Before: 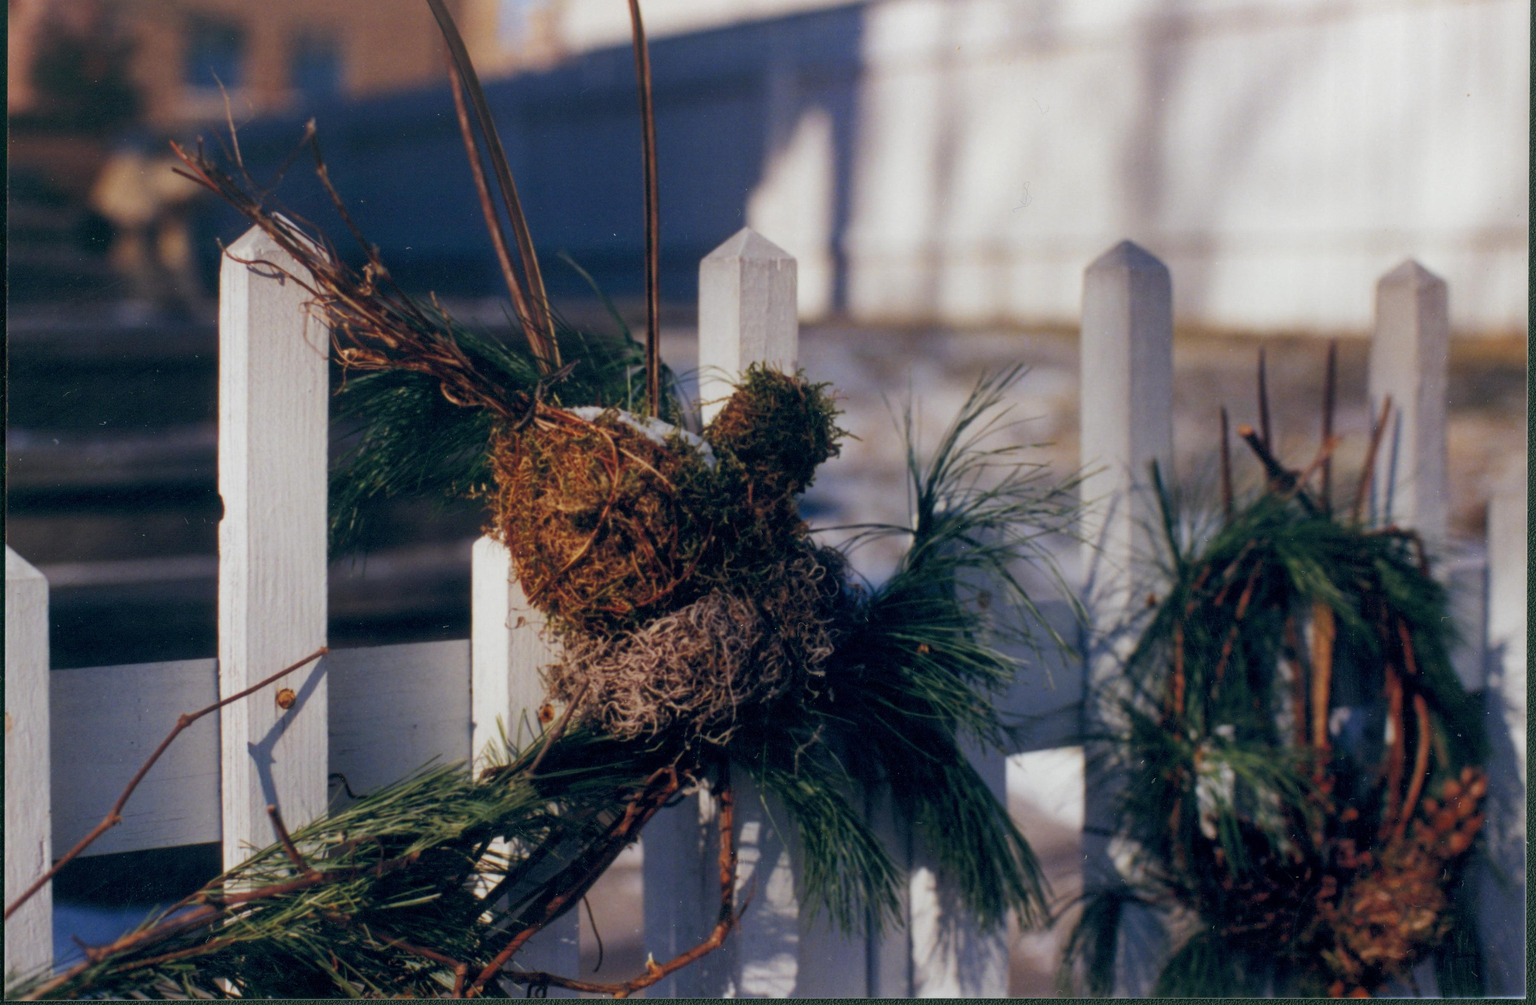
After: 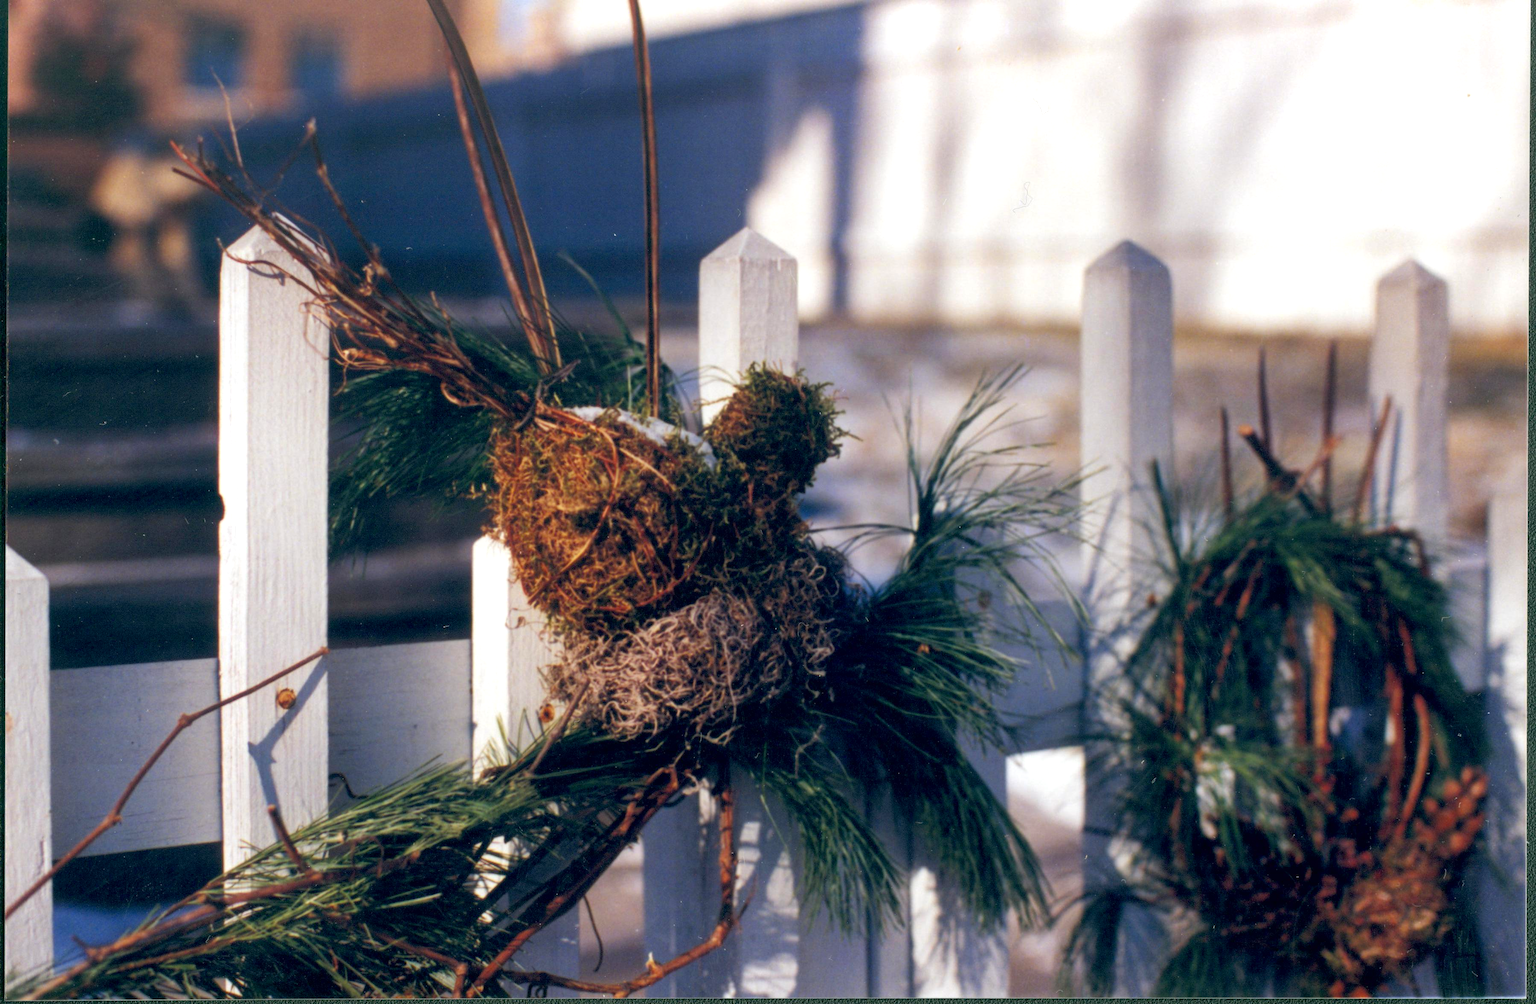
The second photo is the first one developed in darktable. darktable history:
contrast brightness saturation: contrast -0.012, brightness -0.008, saturation 0.03
exposure: black level correction 0.002, exposure 0.675 EV, compensate exposure bias true, compensate highlight preservation false
